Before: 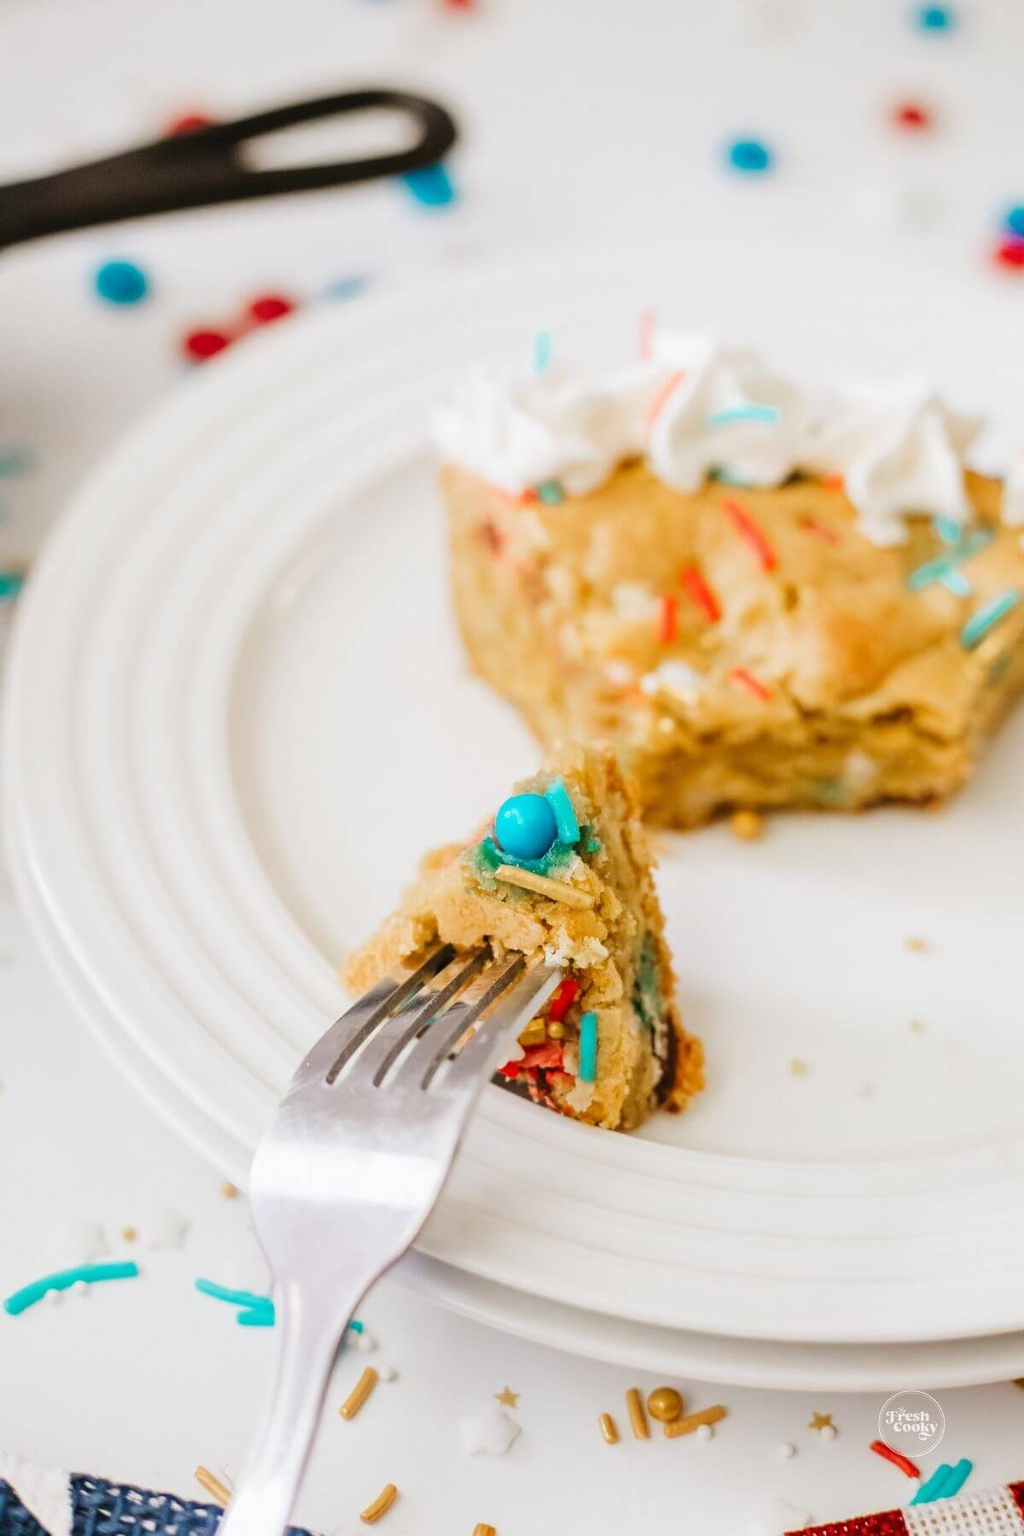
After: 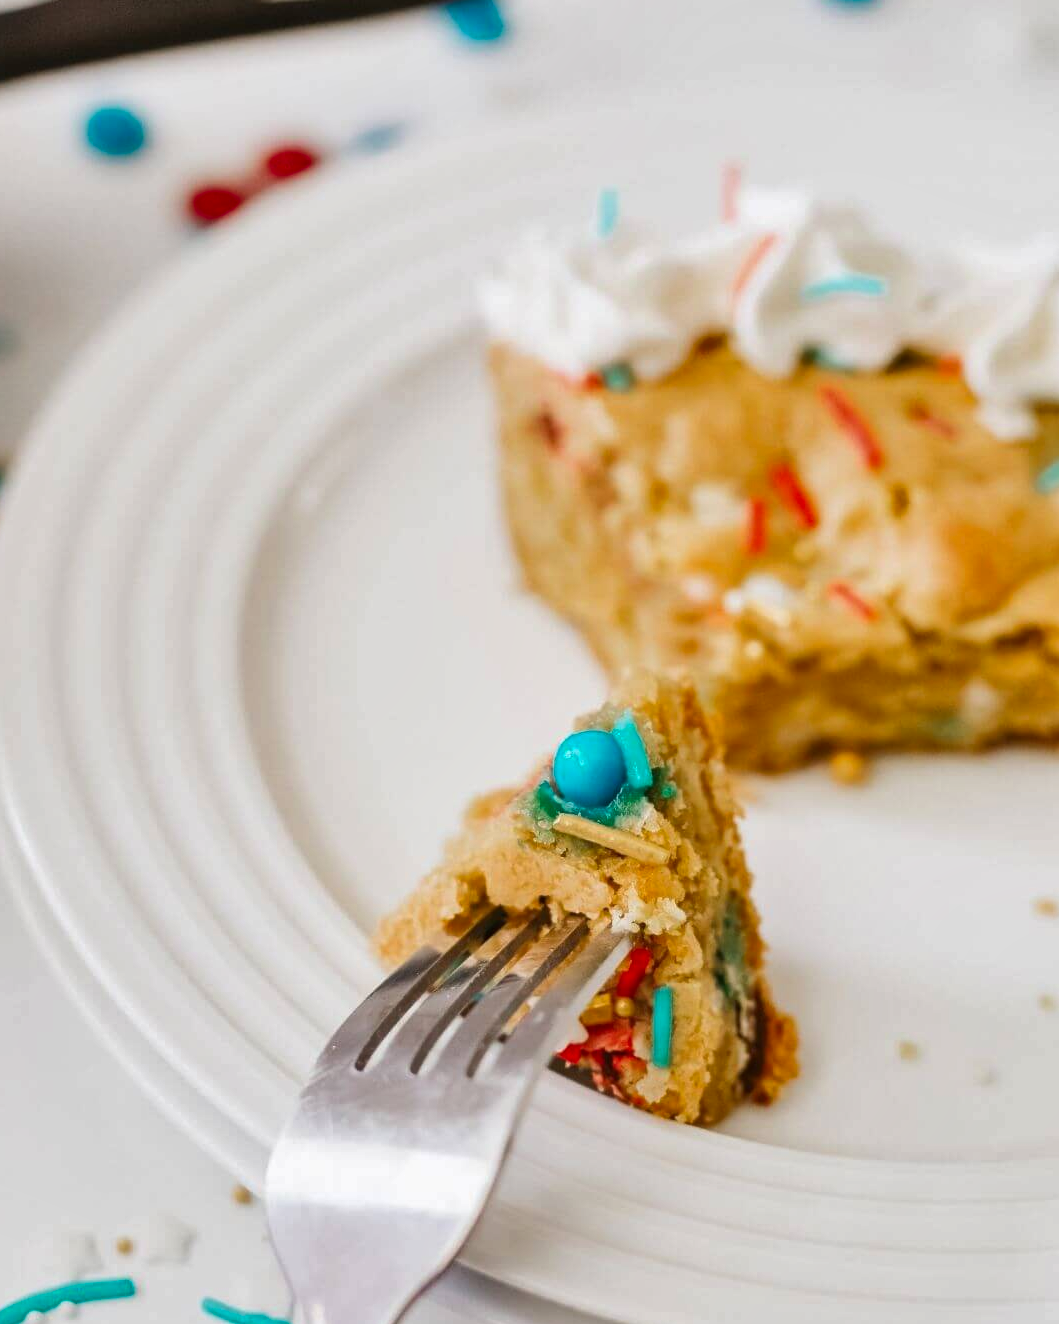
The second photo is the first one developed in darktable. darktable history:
shadows and highlights: low approximation 0.01, soften with gaussian
crop and rotate: left 2.307%, top 11.163%, right 9.385%, bottom 15.226%
